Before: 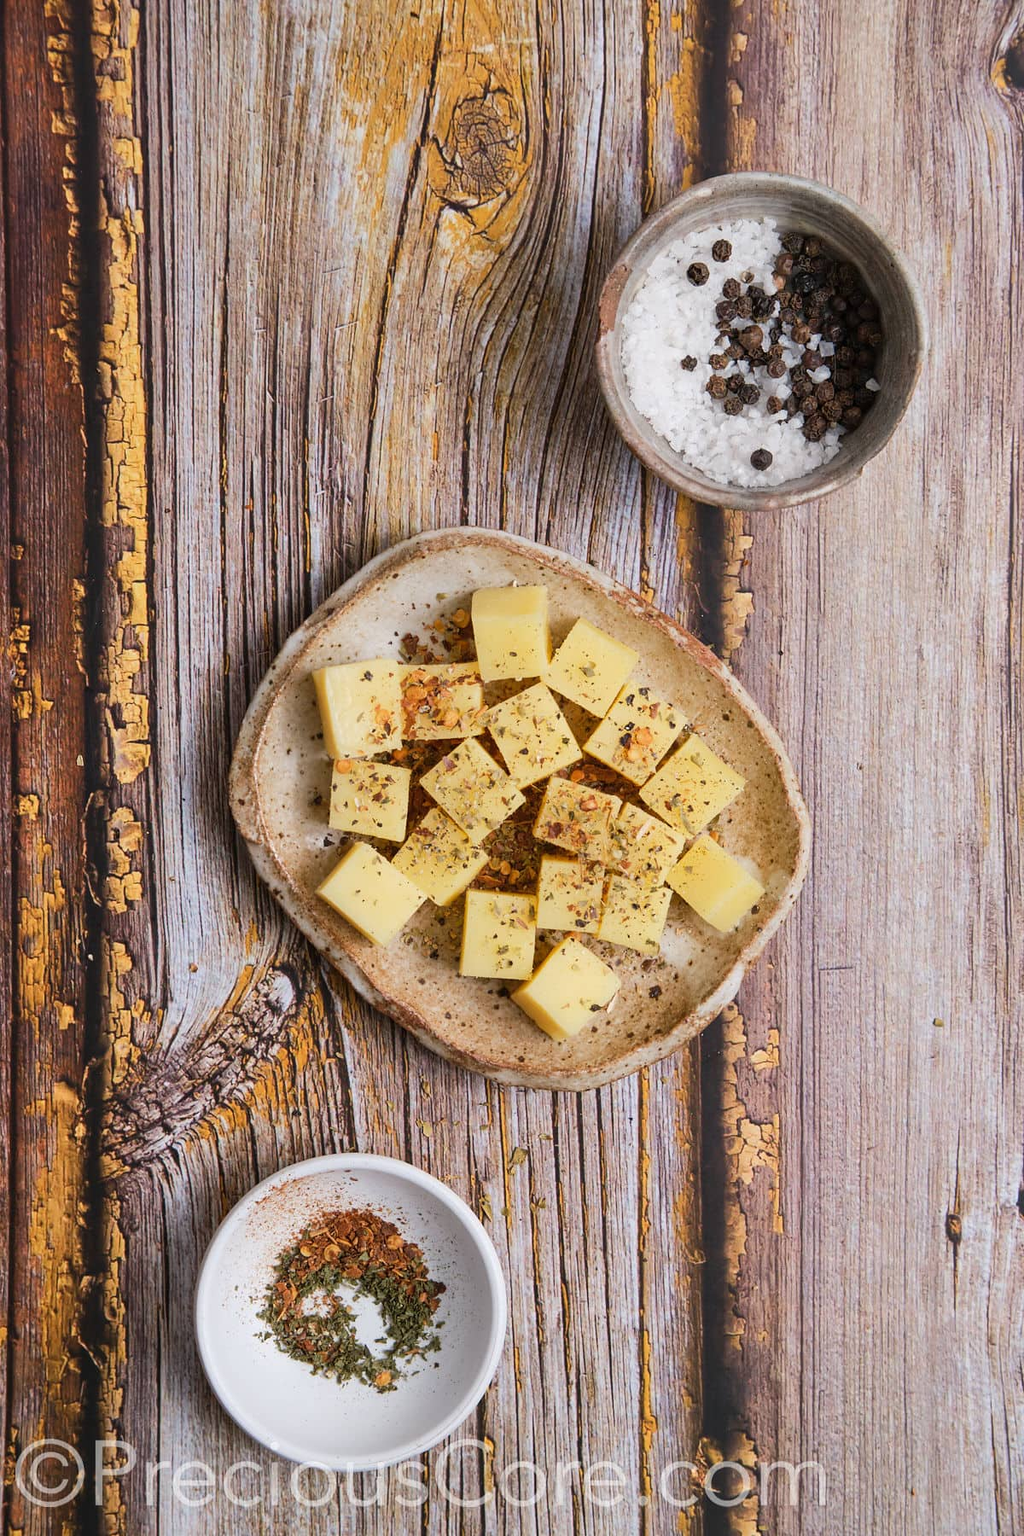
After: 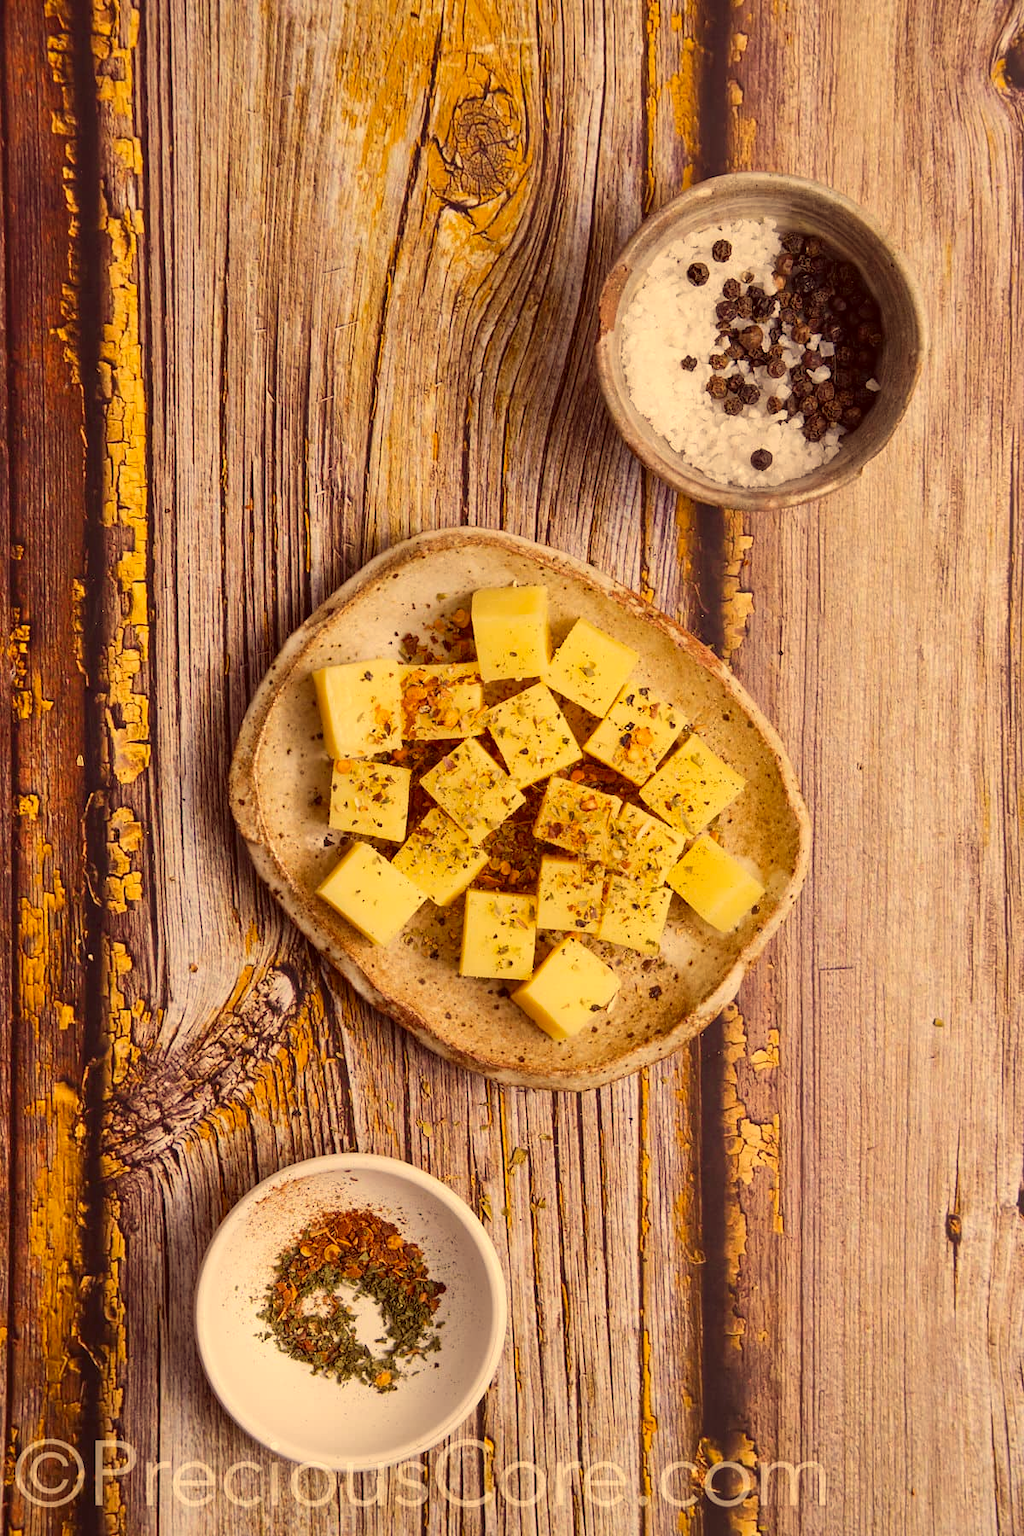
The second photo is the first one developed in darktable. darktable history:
color correction: highlights a* 10.1, highlights b* 38.95, shadows a* 14.27, shadows b* 3.62
